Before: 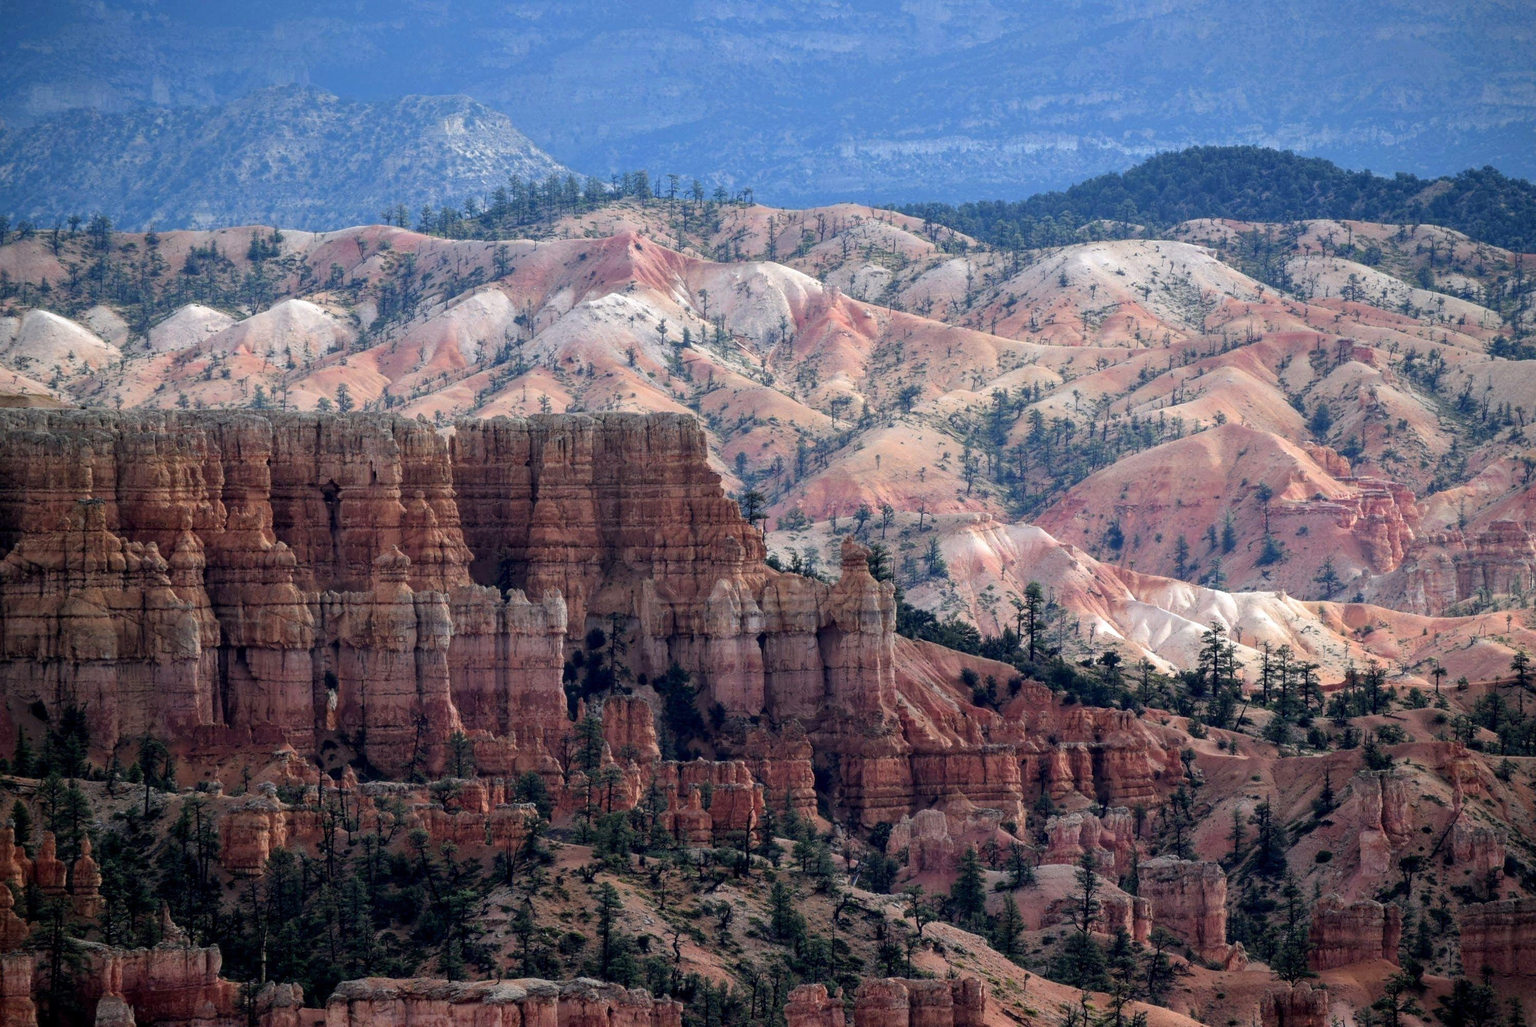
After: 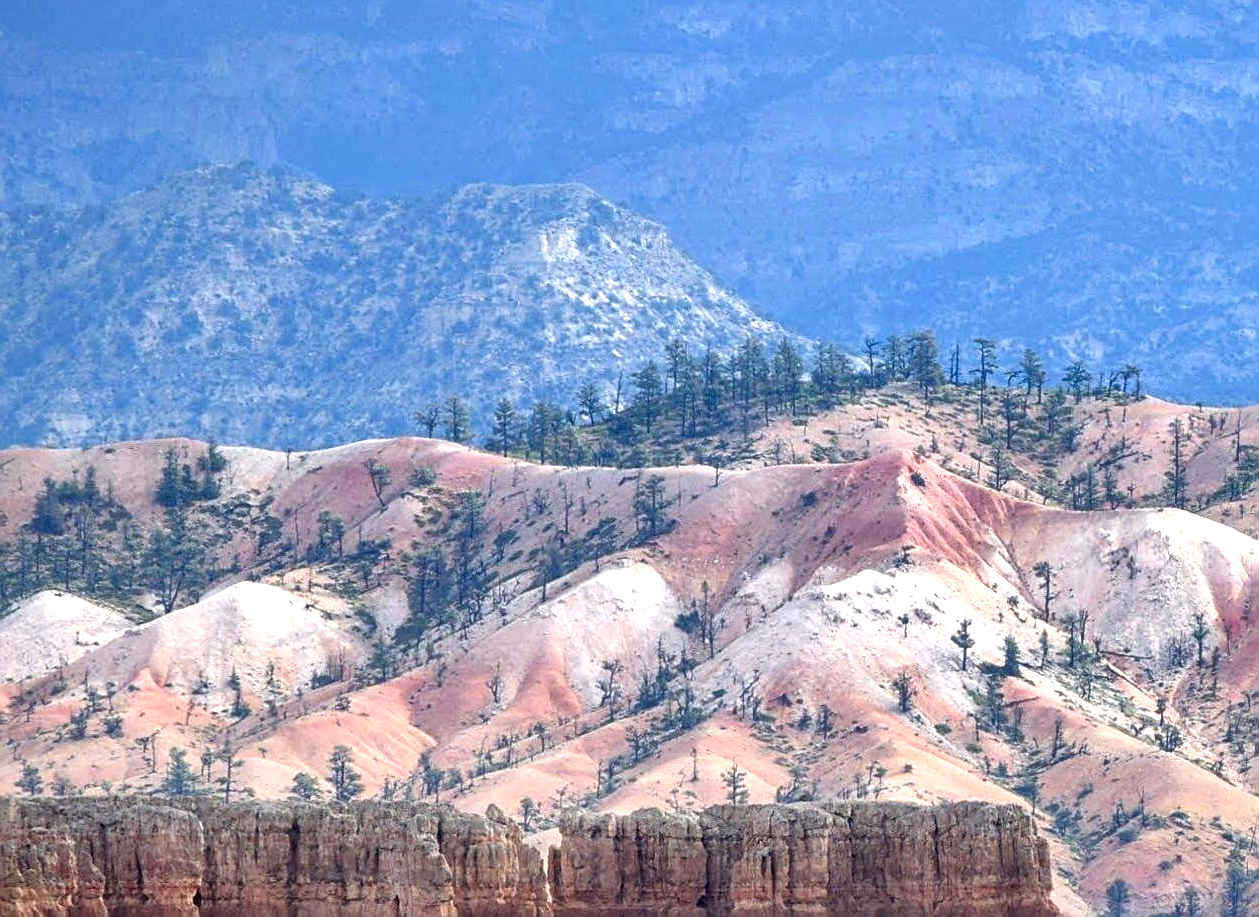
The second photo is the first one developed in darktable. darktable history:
exposure: exposure 0.669 EV, compensate exposure bias true, compensate highlight preservation false
crop and rotate: left 10.908%, top 0.08%, right 47.002%, bottom 54.032%
shadows and highlights: radius 132.32, soften with gaussian
sharpen: on, module defaults
